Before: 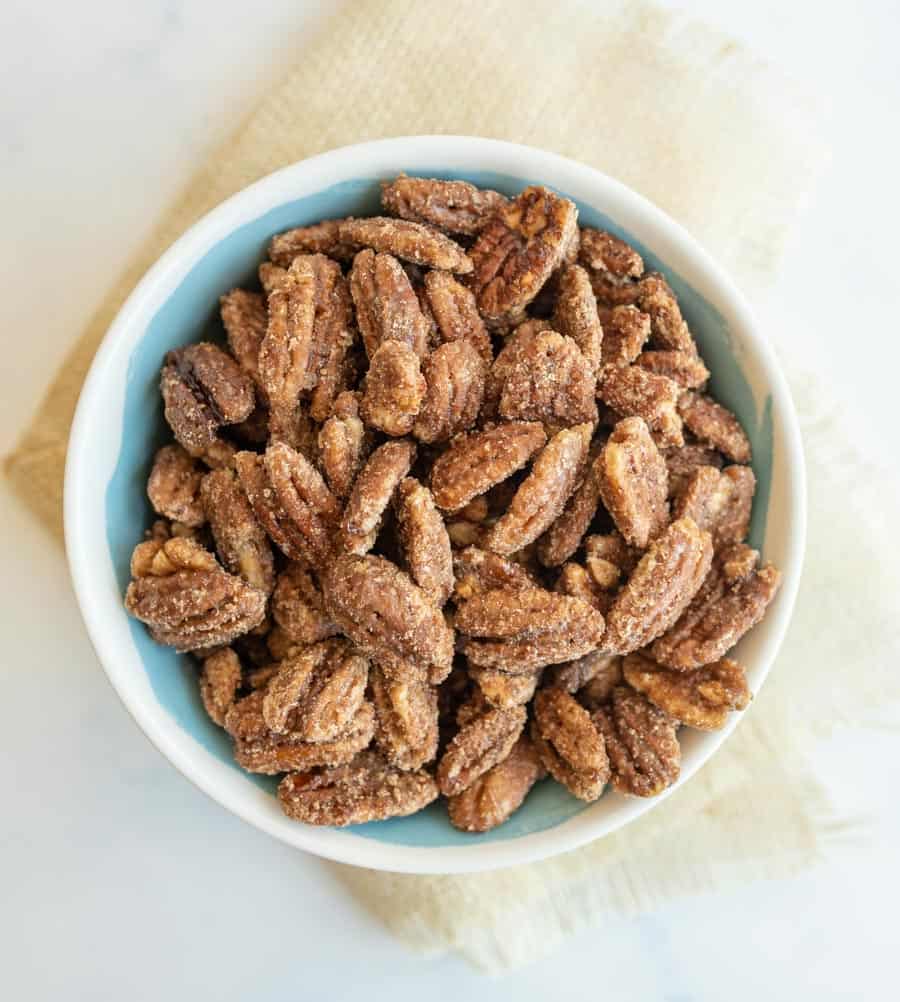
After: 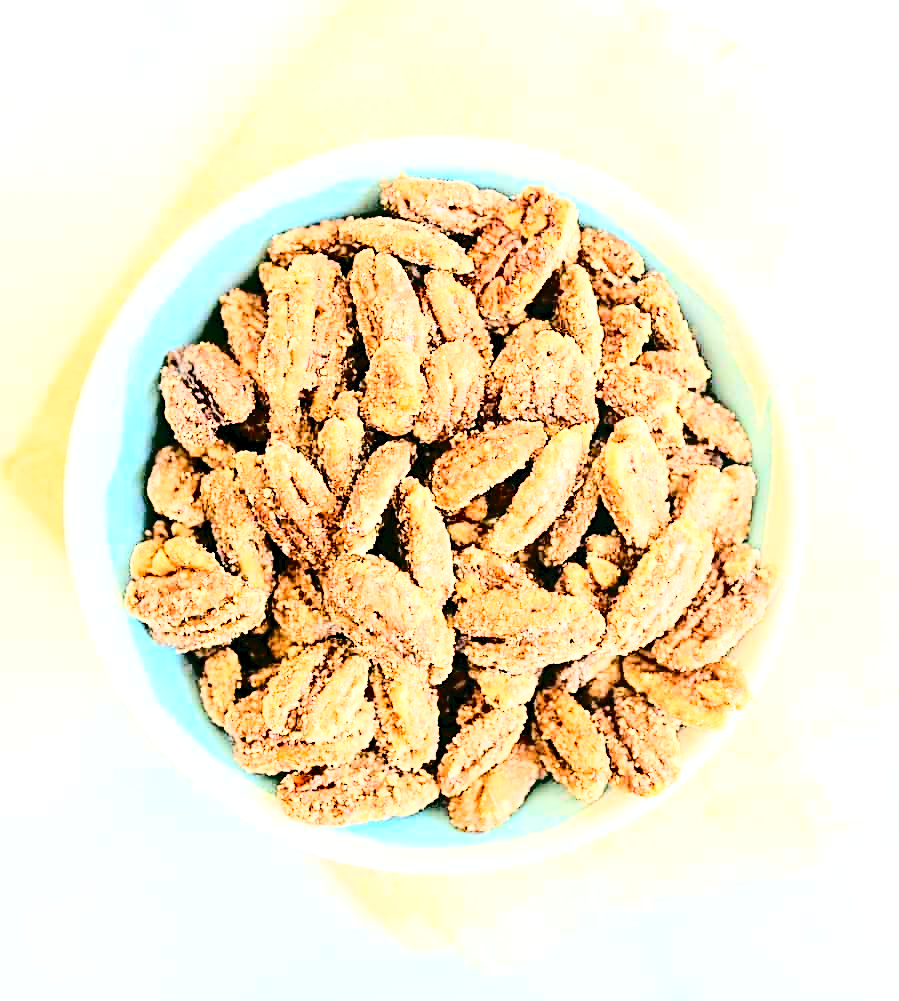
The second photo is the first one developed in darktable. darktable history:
contrast brightness saturation: contrast 0.196, brightness 0.163, saturation 0.227
exposure: black level correction 0.001, exposure 0.96 EV, compensate highlight preservation false
sharpen: radius 2.547, amount 0.651
tone curve: curves: ch0 [(0, 0) (0.003, 0.03) (0.011, 0.03) (0.025, 0.033) (0.044, 0.035) (0.069, 0.04) (0.1, 0.046) (0.136, 0.052) (0.177, 0.08) (0.224, 0.121) (0.277, 0.225) (0.335, 0.343) (0.399, 0.456) (0.468, 0.555) (0.543, 0.647) (0.623, 0.732) (0.709, 0.808) (0.801, 0.886) (0.898, 0.947) (1, 1)], color space Lab, independent channels, preserve colors none
crop: left 0.055%
color balance rgb: global offset › luminance -0.332%, global offset › chroma 0.114%, global offset › hue 168.33°, perceptual saturation grading › global saturation 0.294%, perceptual saturation grading › highlights -14.552%, perceptual saturation grading › shadows 25.36%
base curve: curves: ch0 [(0, 0) (0.028, 0.03) (0.121, 0.232) (0.46, 0.748) (0.859, 0.968) (1, 1)], preserve colors average RGB
